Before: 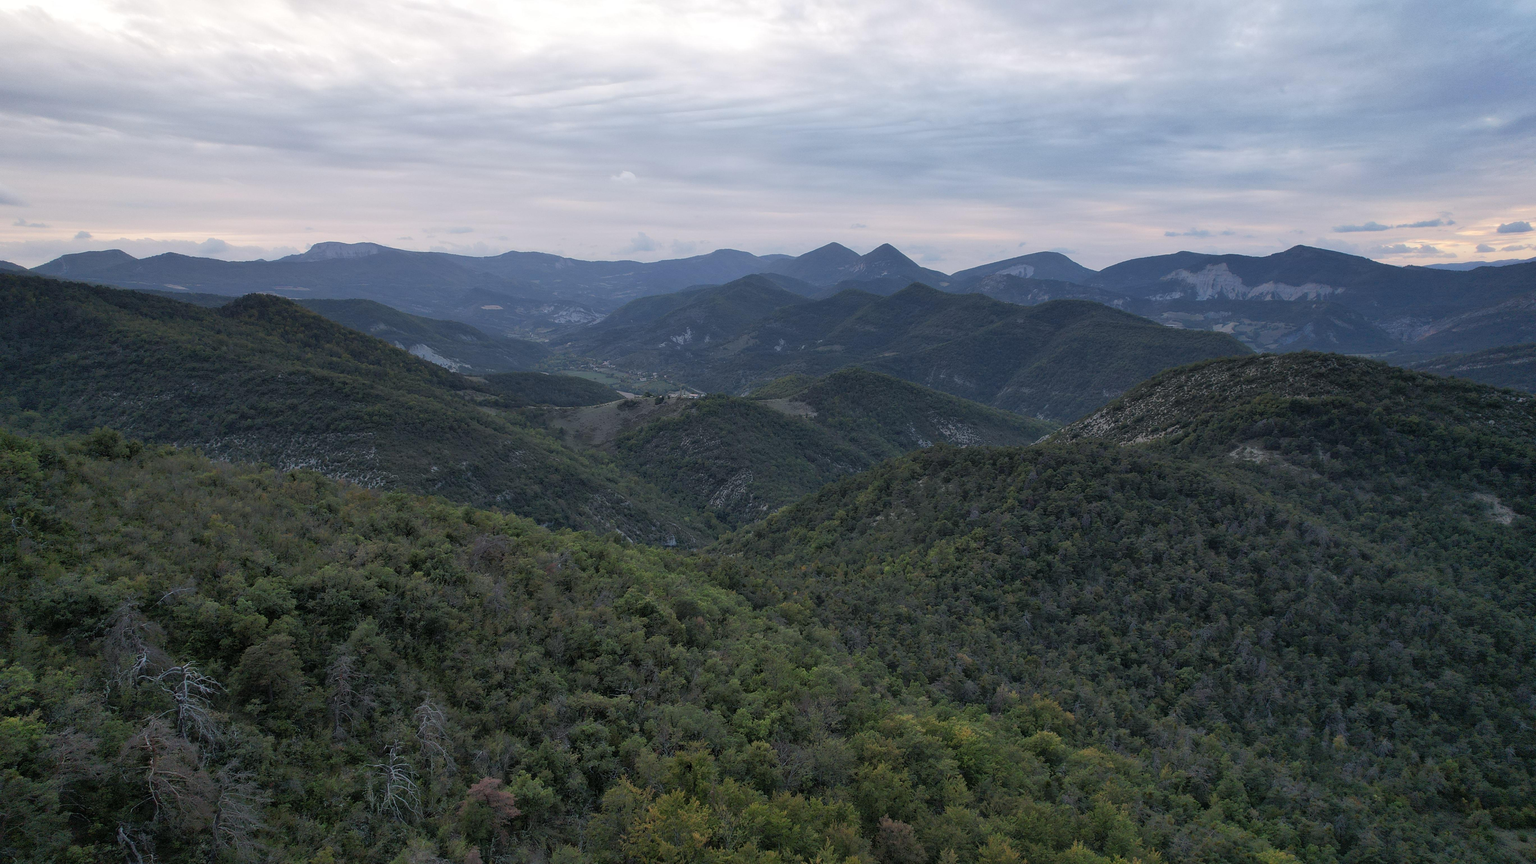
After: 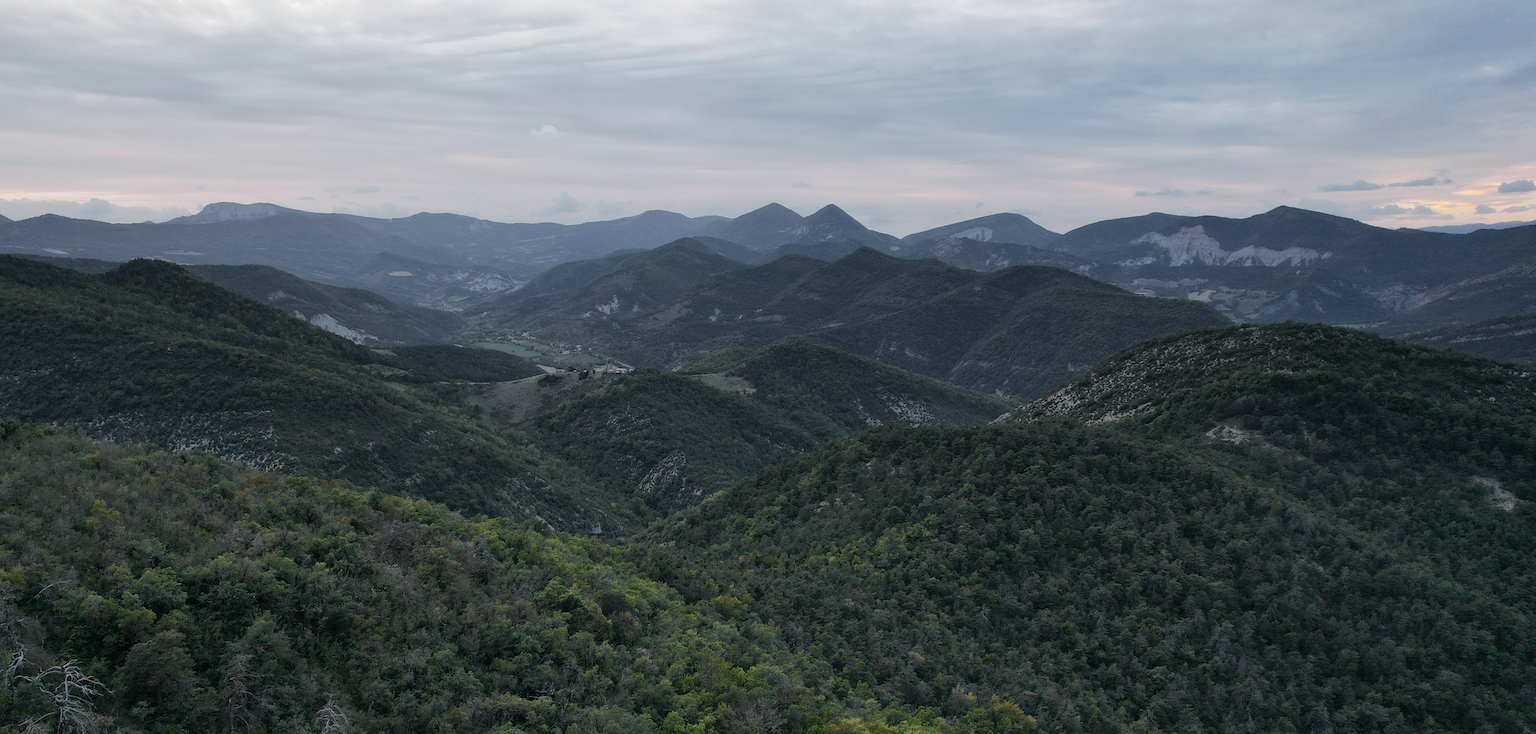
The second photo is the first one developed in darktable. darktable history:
crop: left 8.155%, top 6.611%, bottom 15.385%
tone curve: curves: ch0 [(0, 0.003) (0.211, 0.174) (0.482, 0.519) (0.843, 0.821) (0.992, 0.971)]; ch1 [(0, 0) (0.276, 0.206) (0.393, 0.364) (0.482, 0.477) (0.506, 0.5) (0.523, 0.523) (0.572, 0.592) (0.695, 0.767) (1, 1)]; ch2 [(0, 0) (0.438, 0.456) (0.498, 0.497) (0.536, 0.527) (0.562, 0.584) (0.619, 0.602) (0.698, 0.698) (1, 1)], color space Lab, independent channels, preserve colors none
